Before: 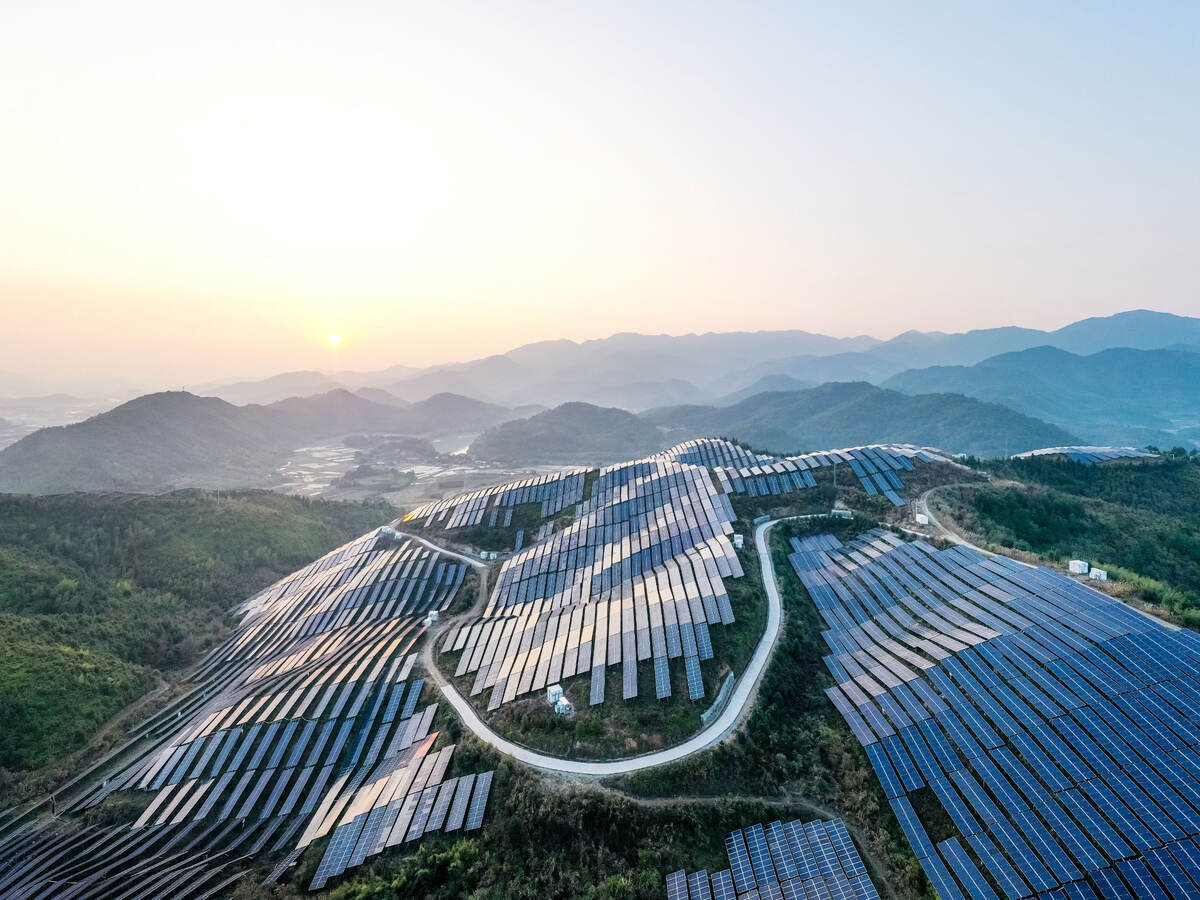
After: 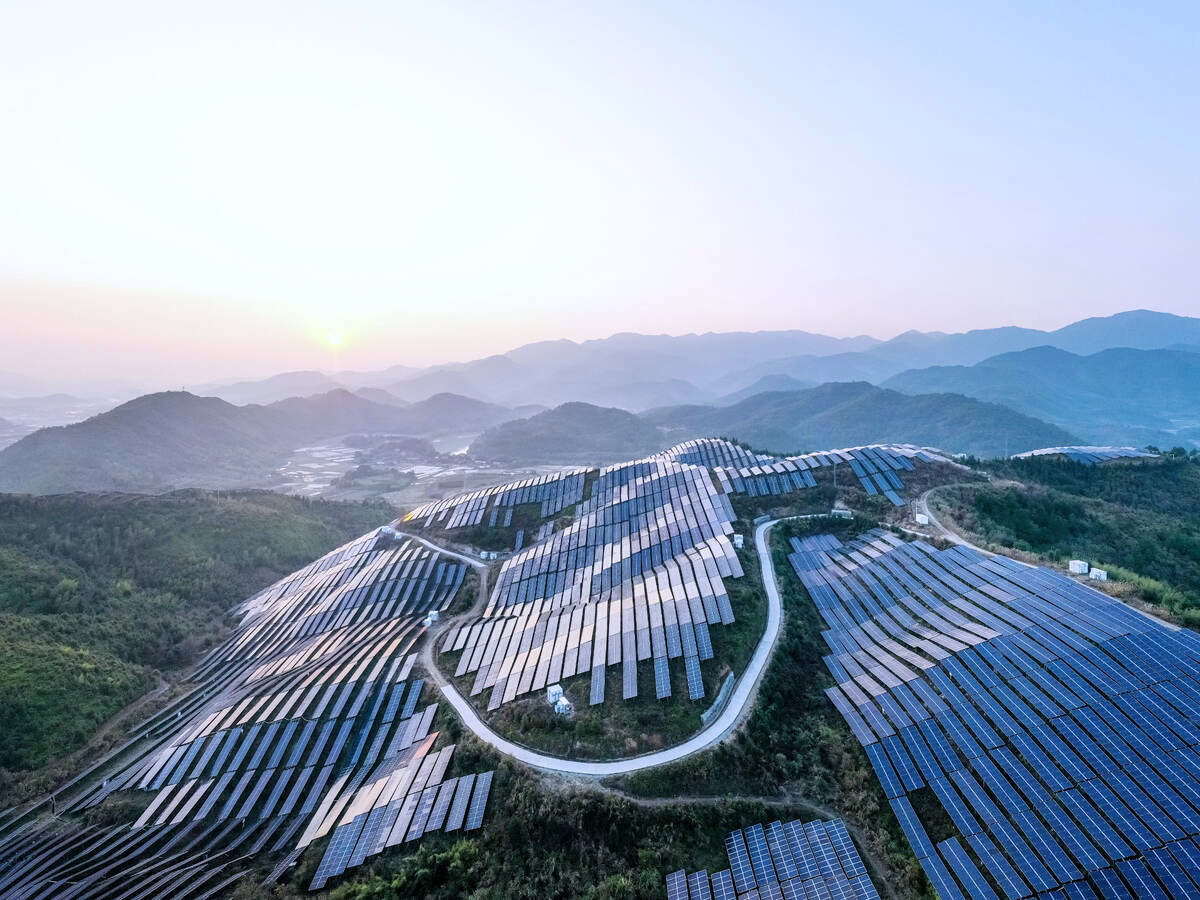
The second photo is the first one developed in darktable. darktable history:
contrast brightness saturation: saturation -0.05
white balance: red 0.967, blue 1.119, emerald 0.756
